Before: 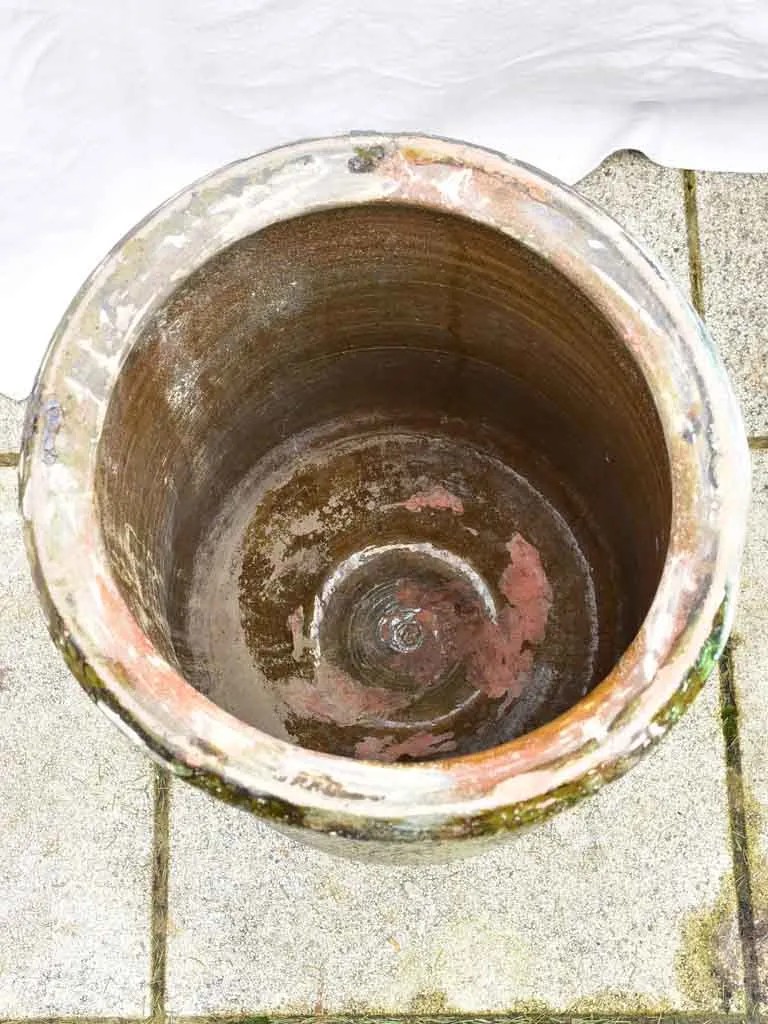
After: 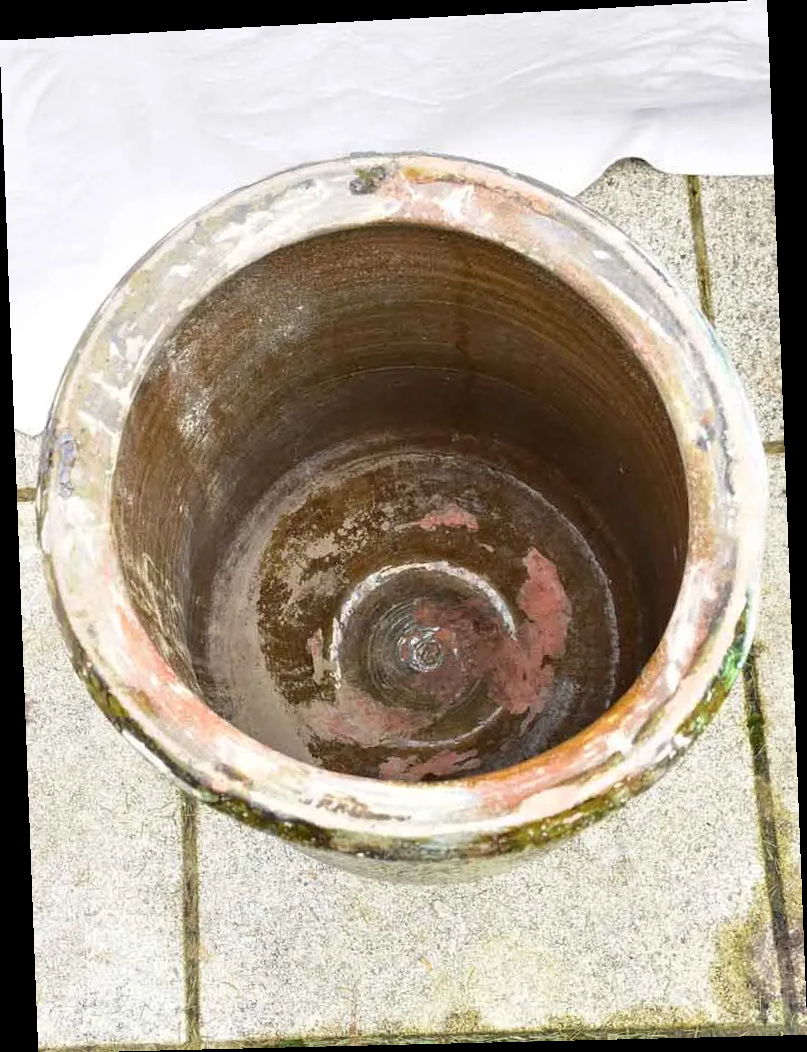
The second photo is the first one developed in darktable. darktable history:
rotate and perspective: rotation -2.22°, lens shift (horizontal) -0.022, automatic cropping off
